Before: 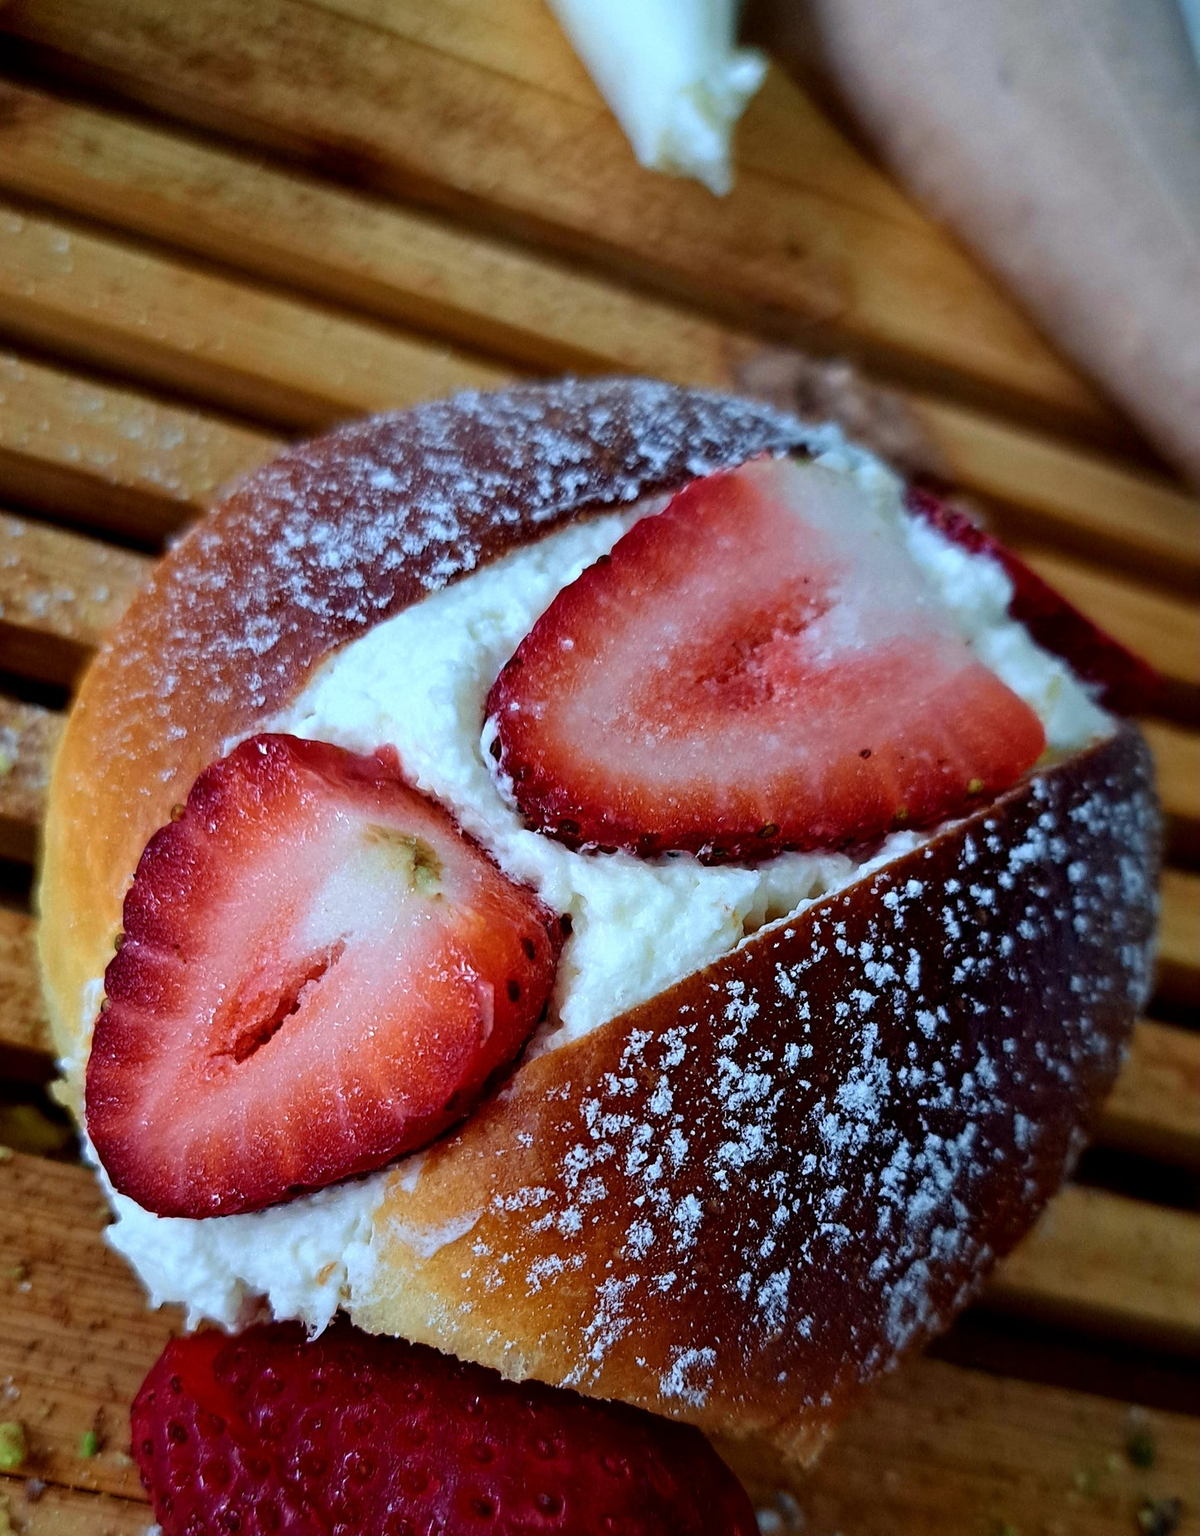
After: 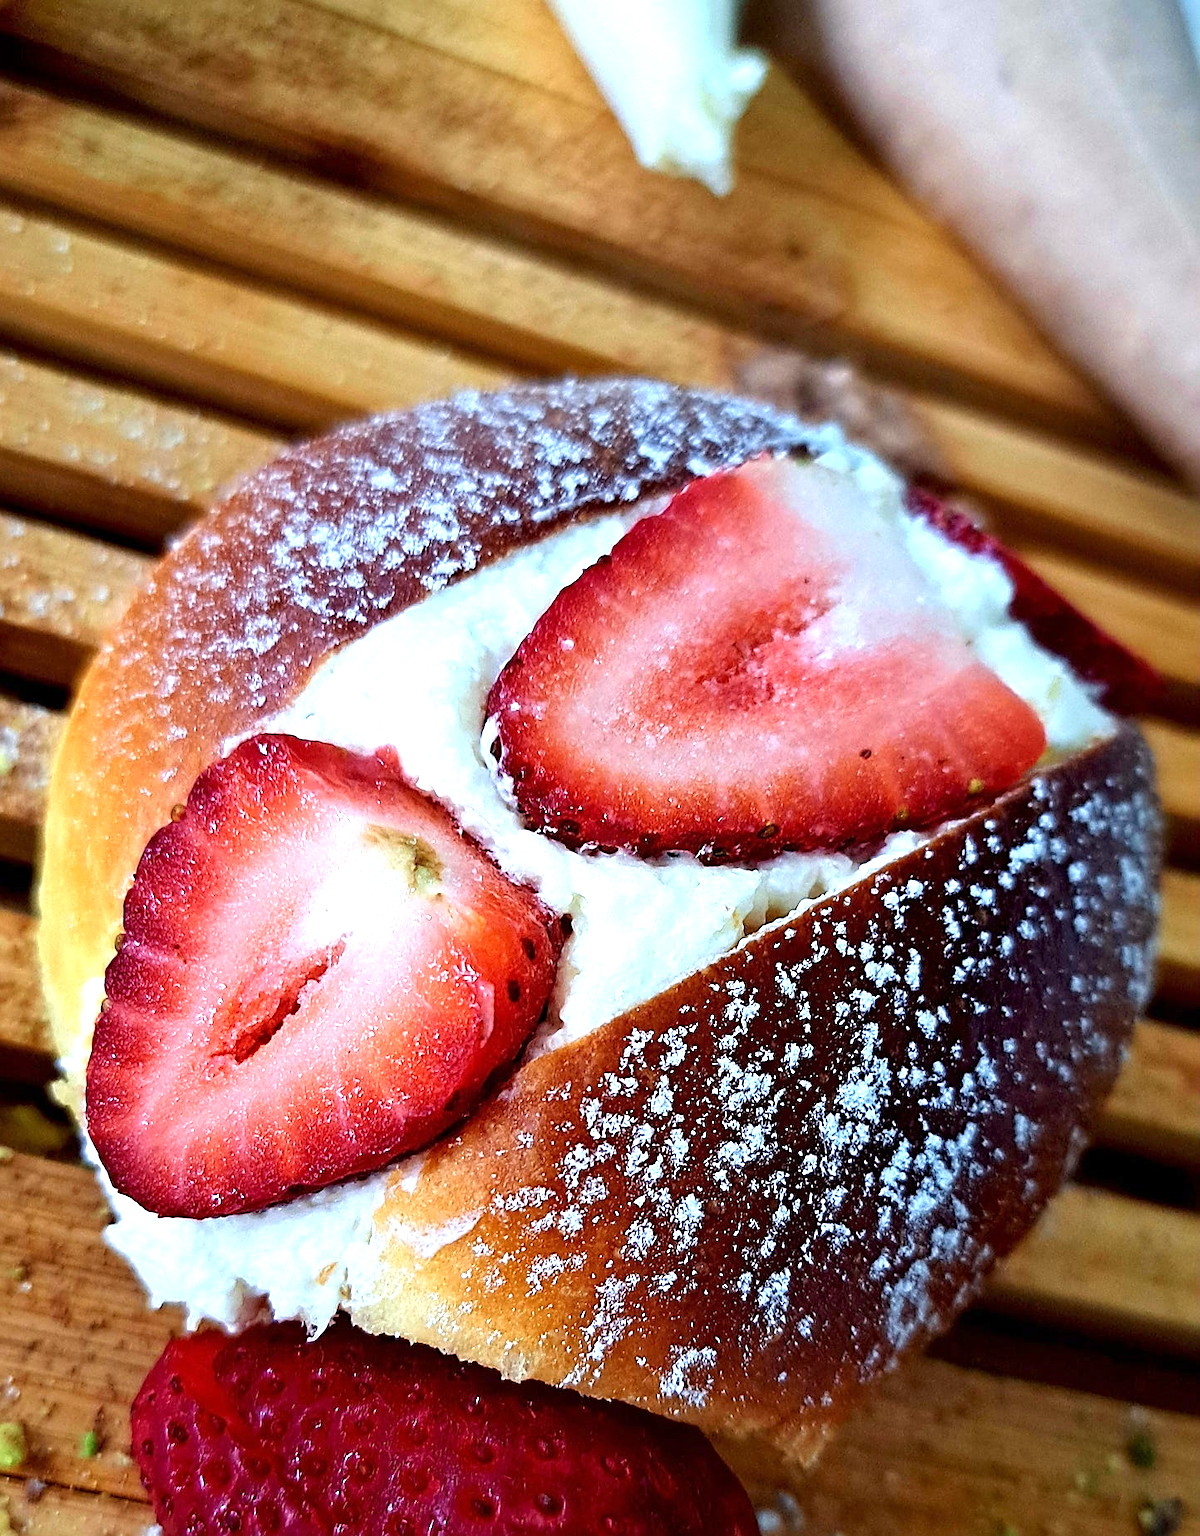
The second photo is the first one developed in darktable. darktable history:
sharpen: on, module defaults
exposure: exposure 1.061 EV, compensate highlight preservation false
rotate and perspective: automatic cropping off
